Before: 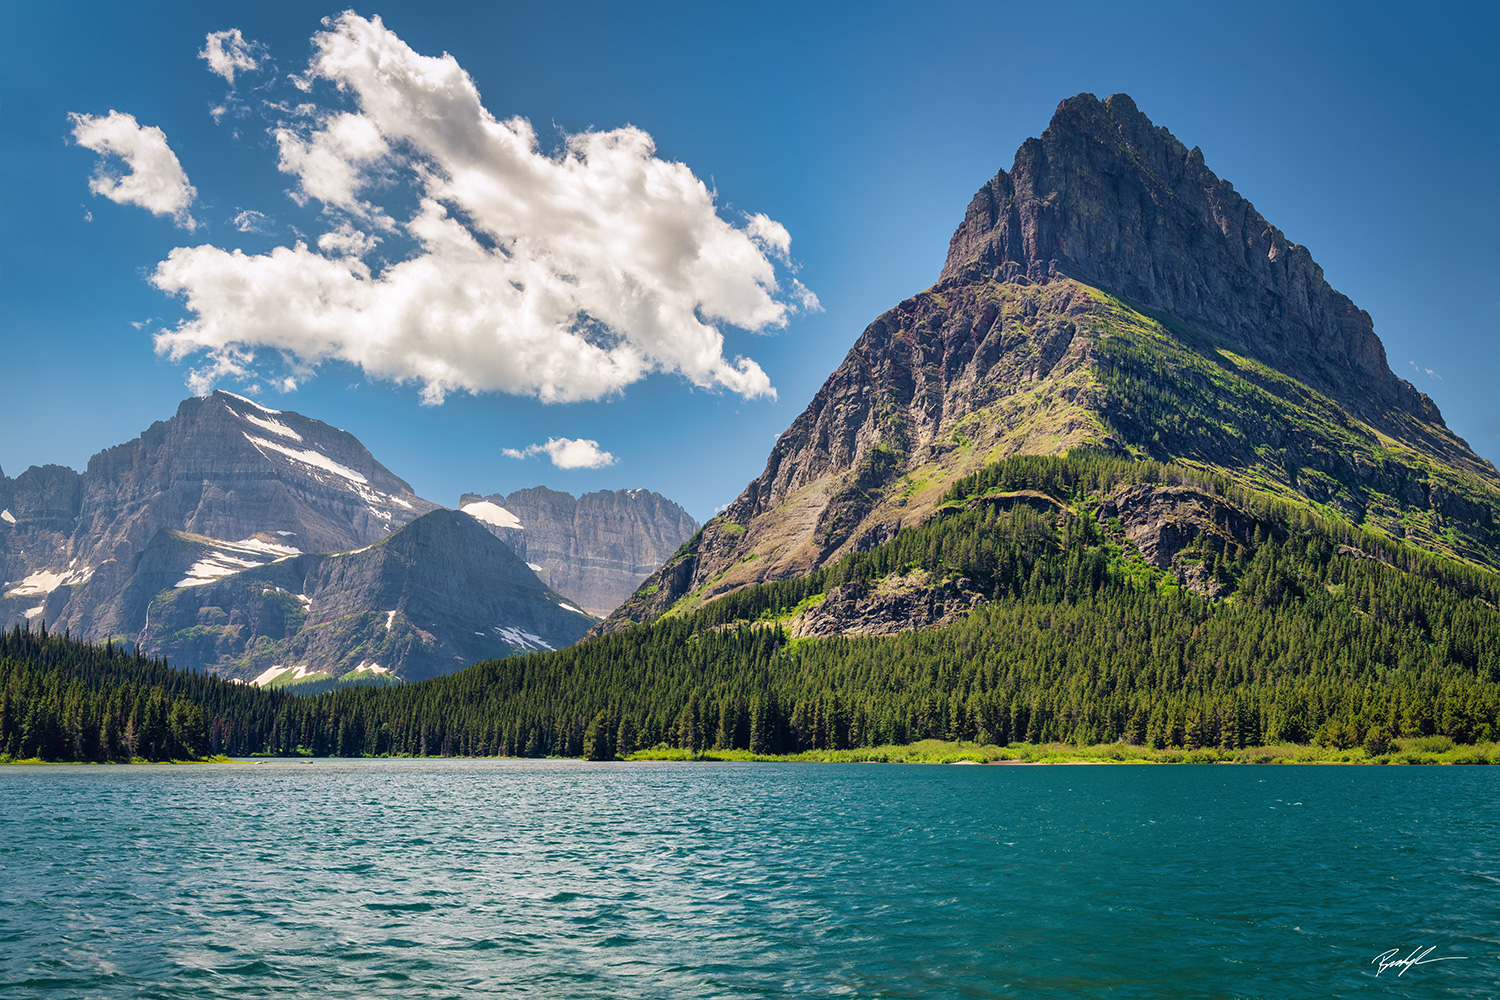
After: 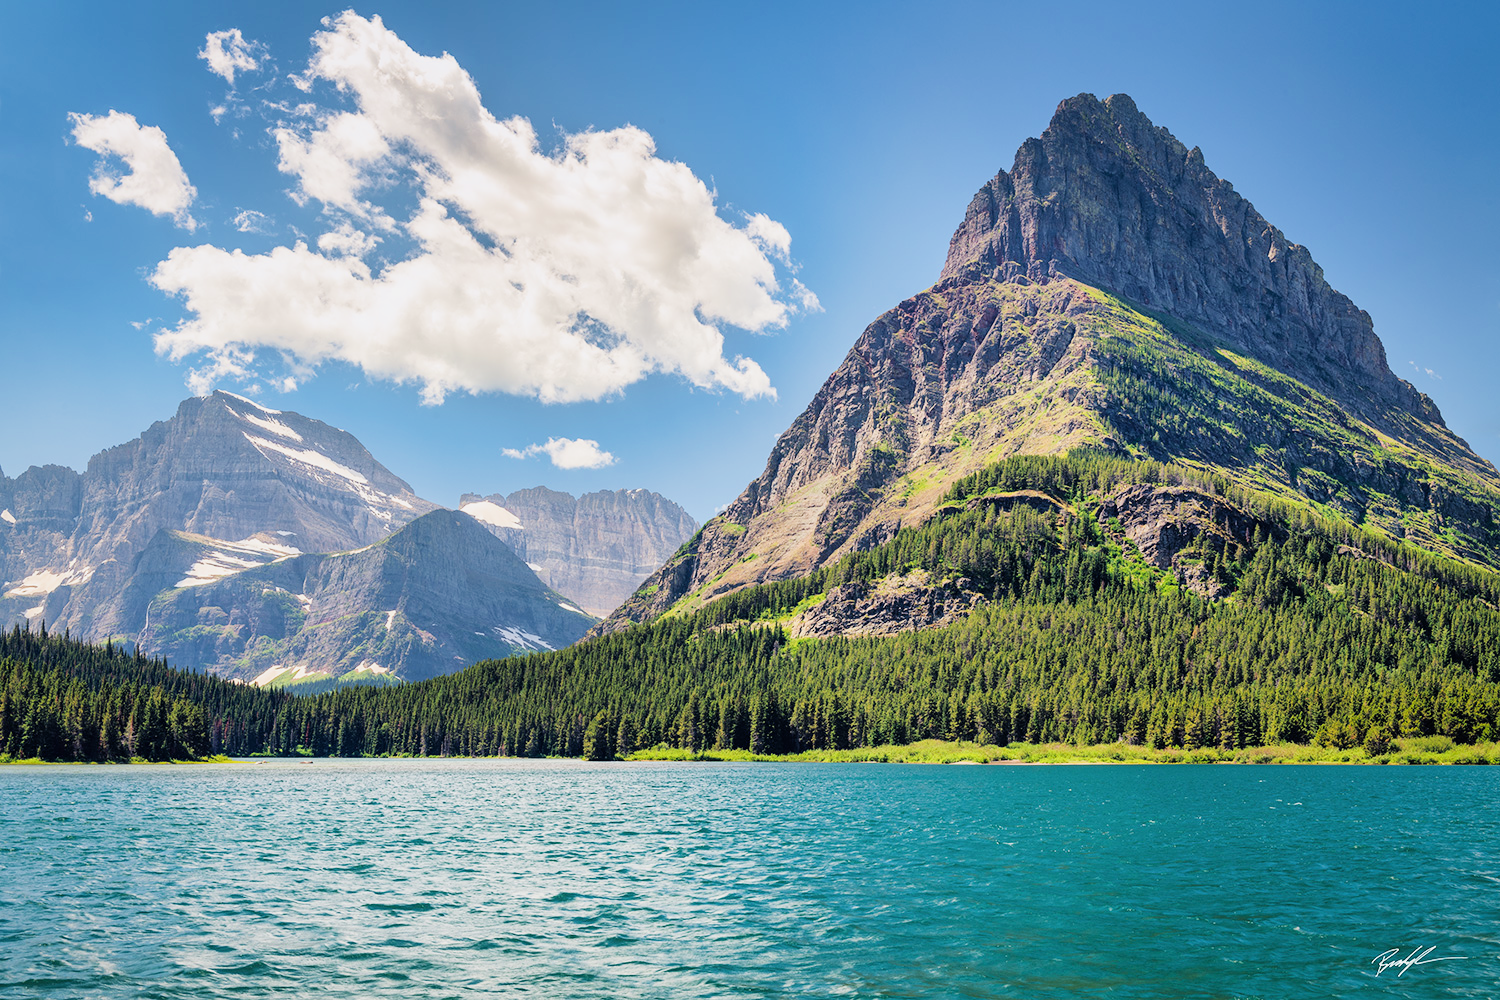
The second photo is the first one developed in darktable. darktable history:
exposure: black level correction 0, exposure 1 EV, compensate highlight preservation false
filmic rgb: black relative exposure -7.65 EV, white relative exposure 4.56 EV, hardness 3.61, contrast 1.05
